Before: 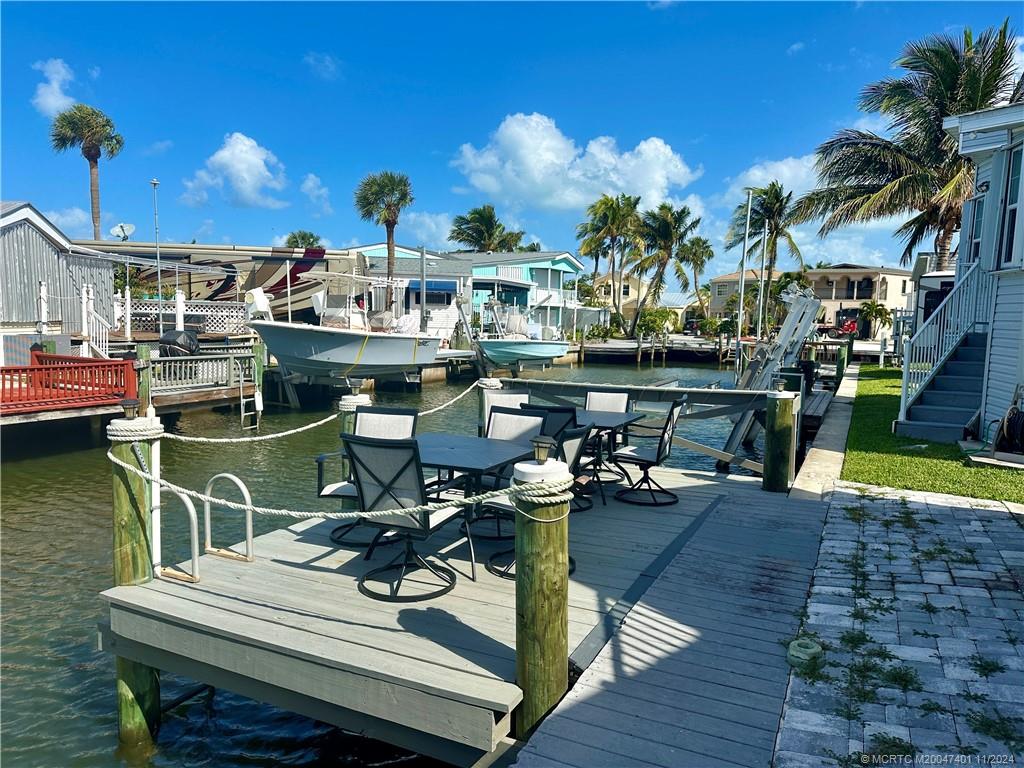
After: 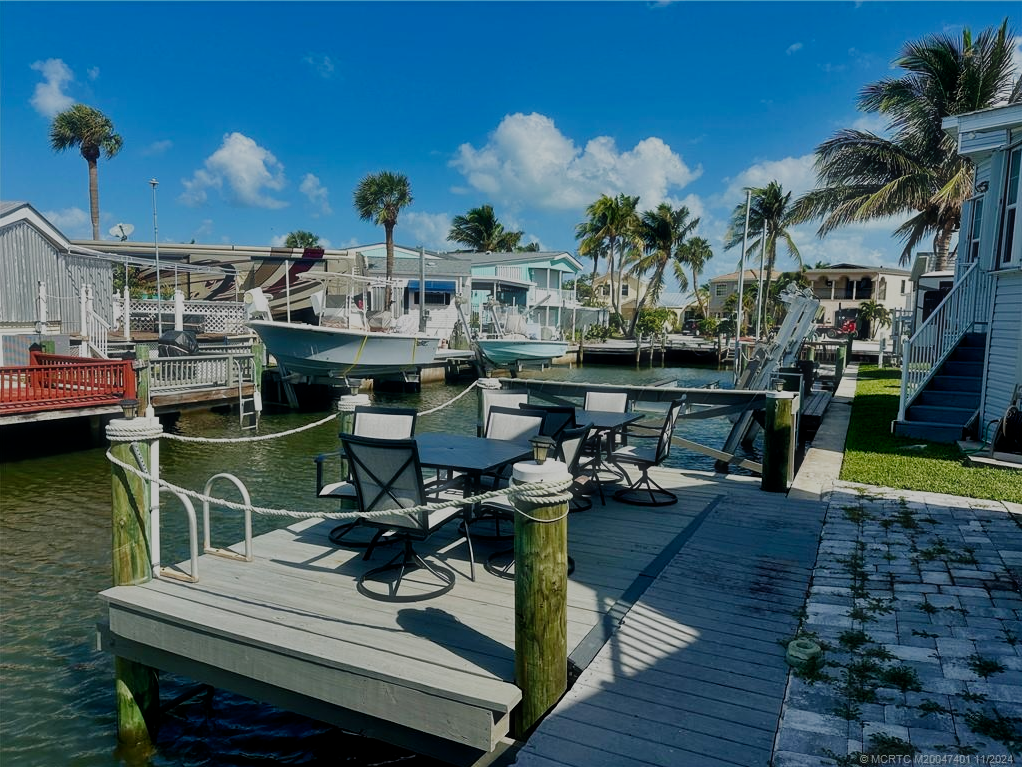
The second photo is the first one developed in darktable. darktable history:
filmic rgb: middle gray luminance 29%, black relative exposure -10.3 EV, white relative exposure 5.5 EV, threshold 6 EV, target black luminance 0%, hardness 3.95, latitude 2.04%, contrast 1.132, highlights saturation mix 5%, shadows ↔ highlights balance 15.11%, preserve chrominance no, color science v3 (2019), use custom middle-gray values true, iterations of high-quality reconstruction 0, enable highlight reconstruction true
crop and rotate: left 0.126%
haze removal: strength -0.1, adaptive false
